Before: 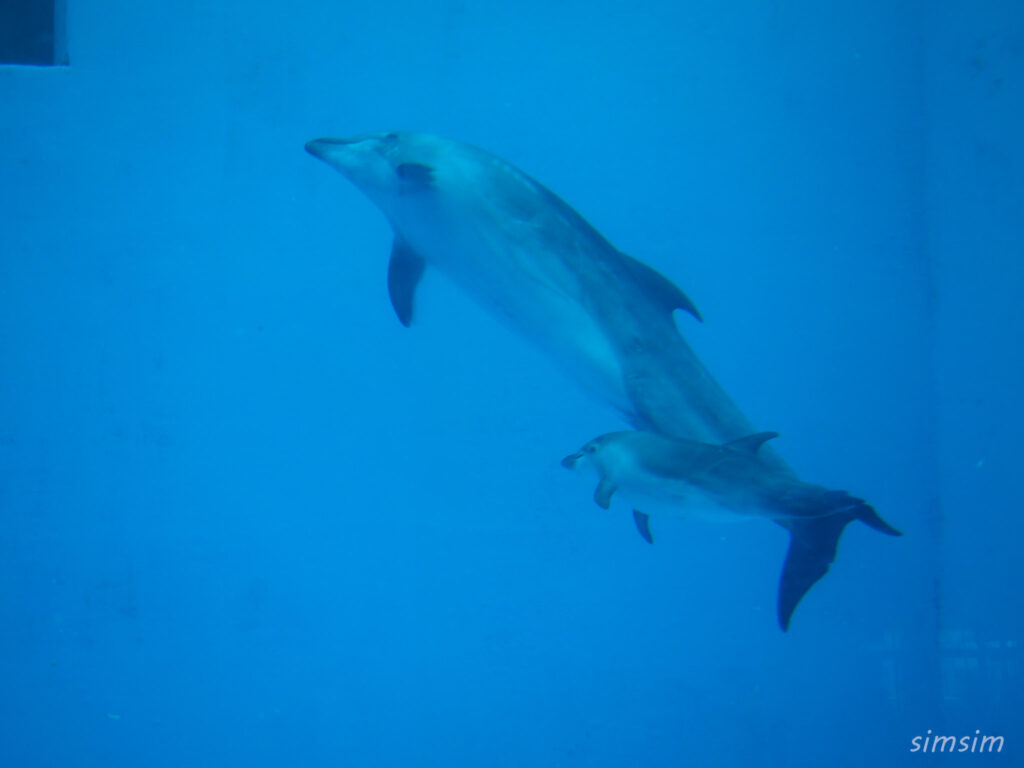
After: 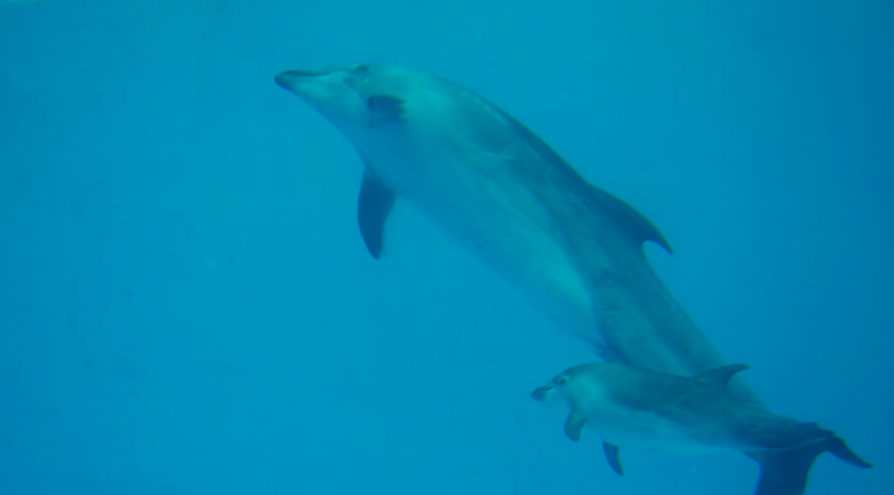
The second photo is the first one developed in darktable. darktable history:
crop: left 3.015%, top 8.969%, right 9.647%, bottom 26.457%
color correction: highlights a* 1.83, highlights b* 34.02, shadows a* -36.68, shadows b* -5.48
tone equalizer: -7 EV 0.18 EV, -6 EV 0.12 EV, -5 EV 0.08 EV, -4 EV 0.04 EV, -2 EV -0.02 EV, -1 EV -0.04 EV, +0 EV -0.06 EV, luminance estimator HSV value / RGB max
